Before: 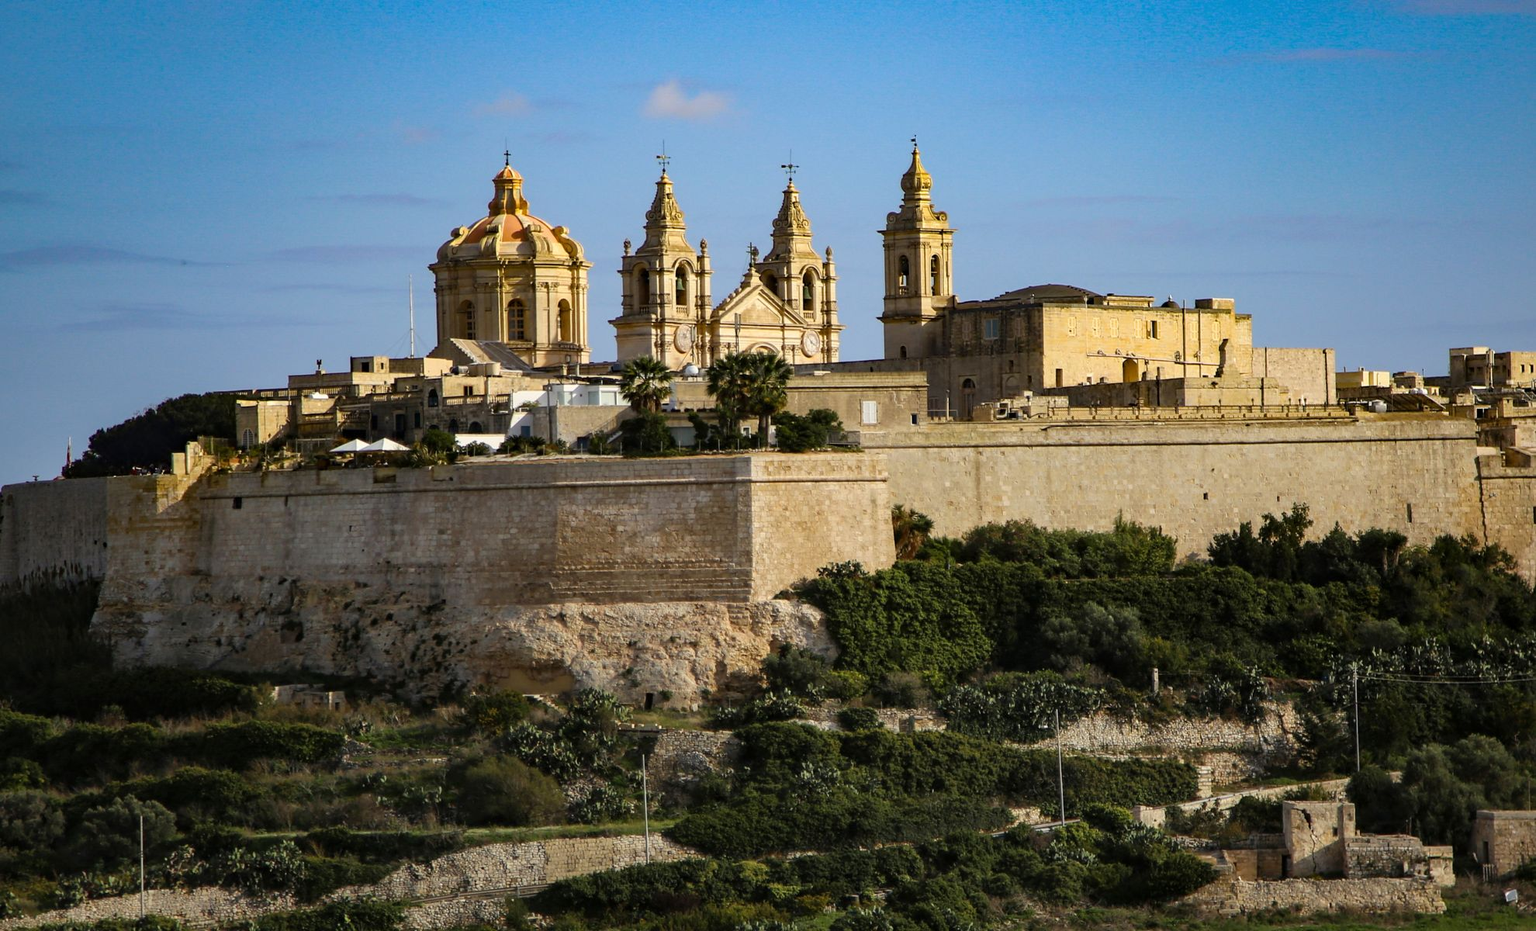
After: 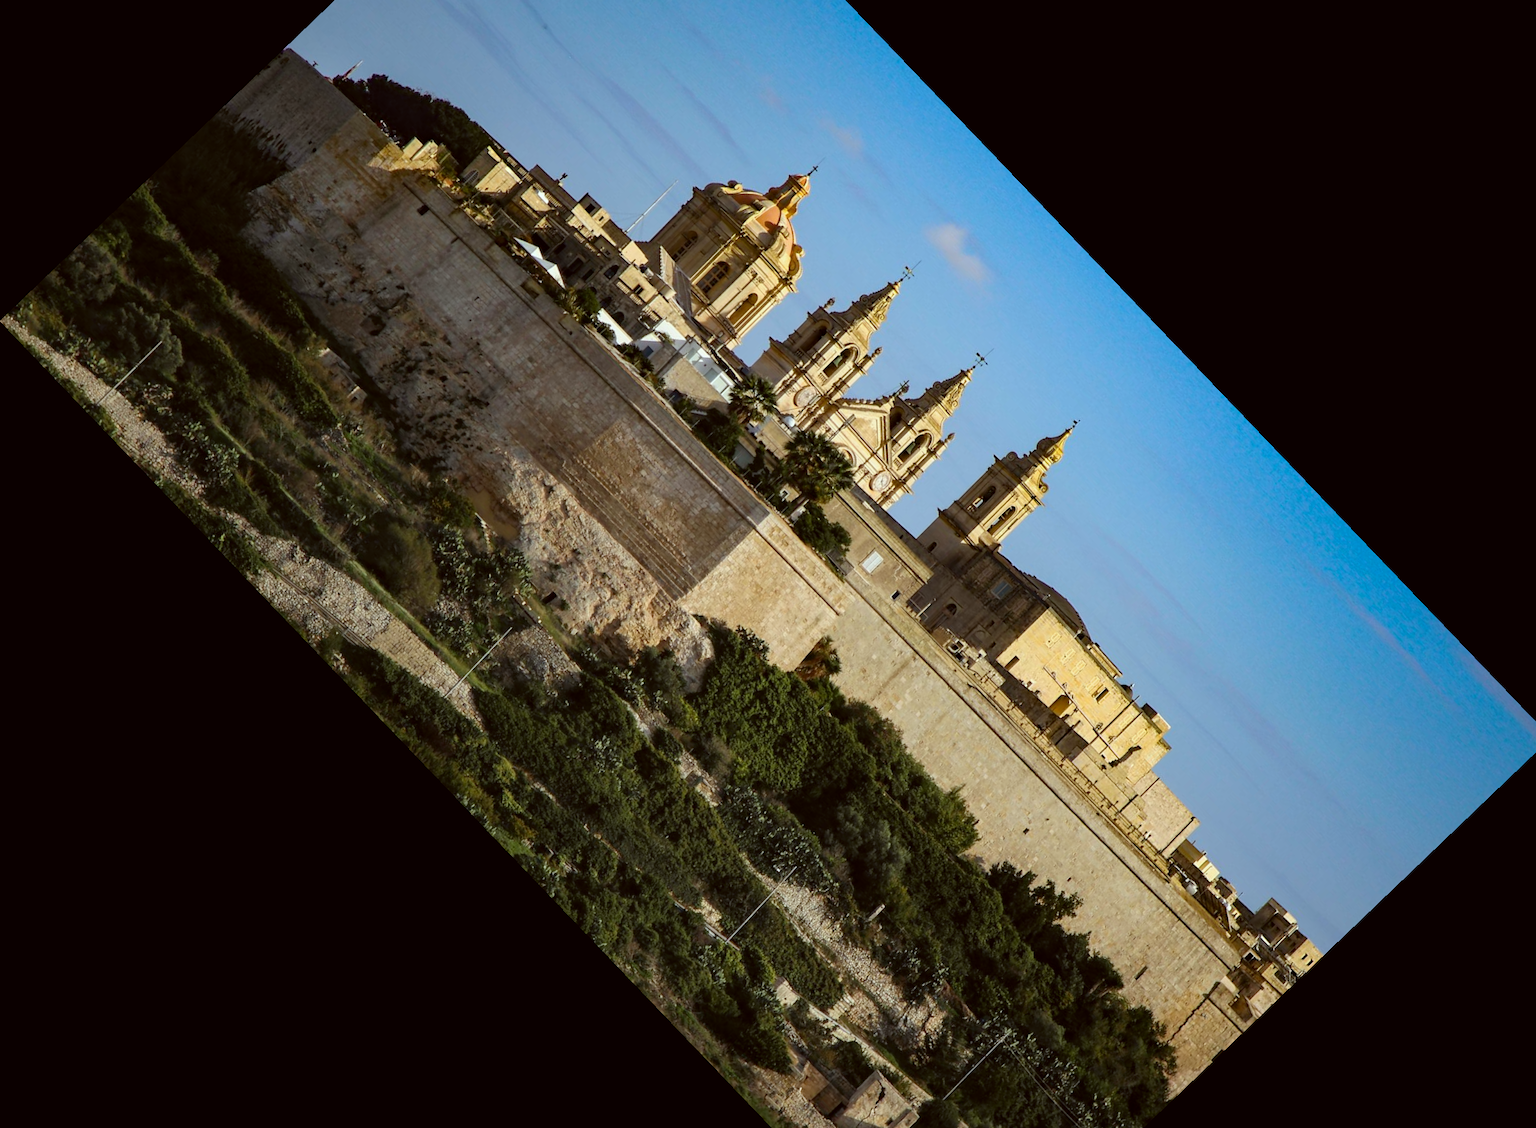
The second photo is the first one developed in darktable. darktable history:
color correction: highlights a* -4.98, highlights b* -3.76, shadows a* 3.83, shadows b* 4.08
crop and rotate: angle -46.26°, top 16.234%, right 0.912%, bottom 11.704%
